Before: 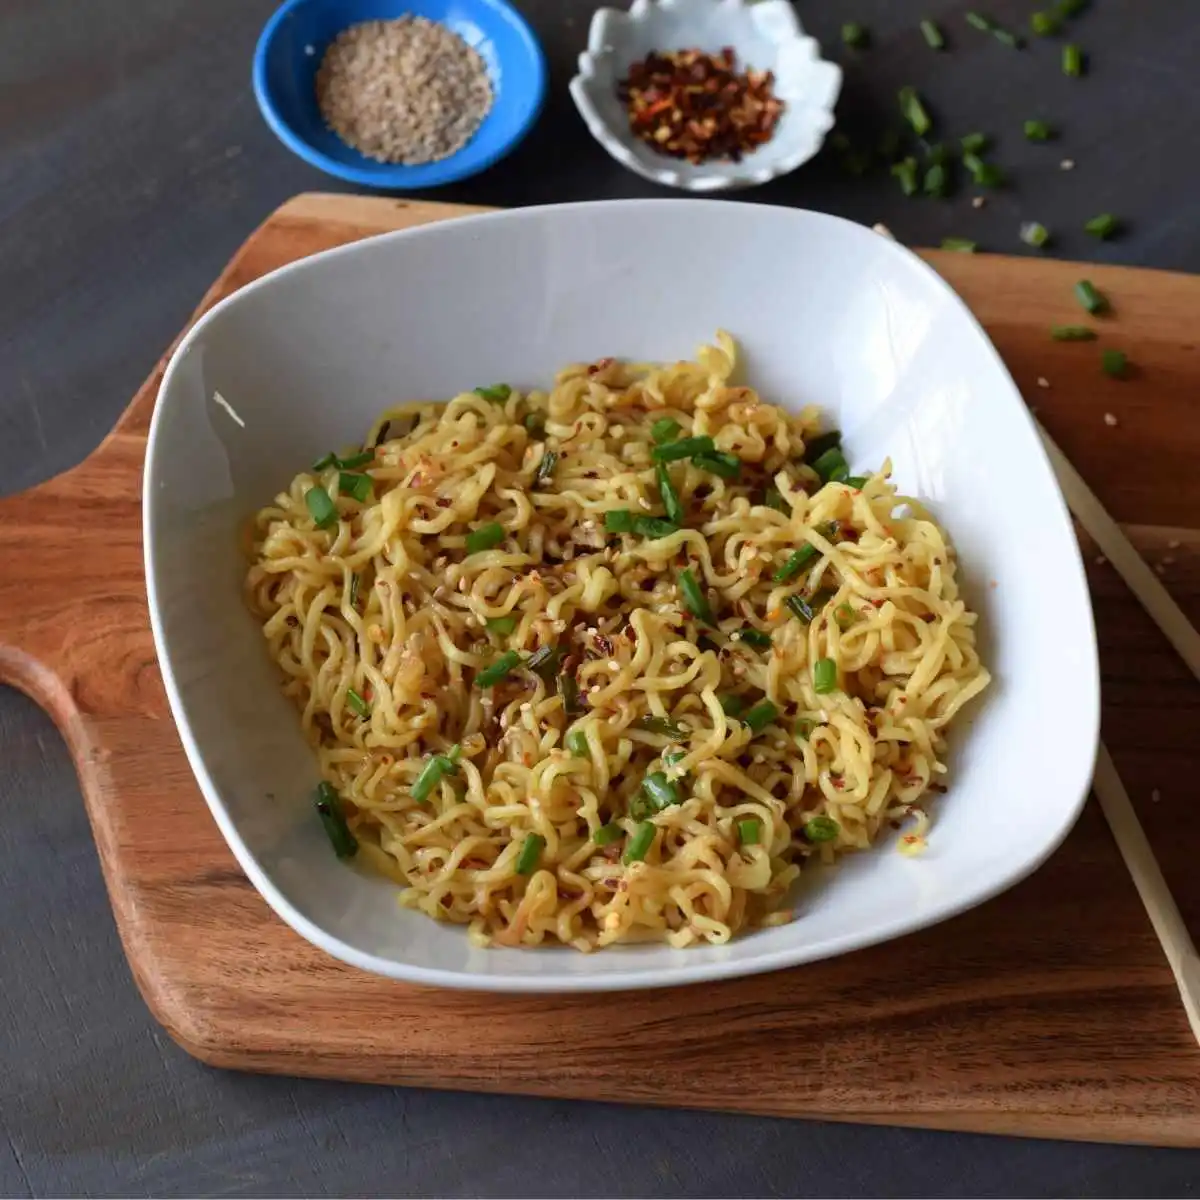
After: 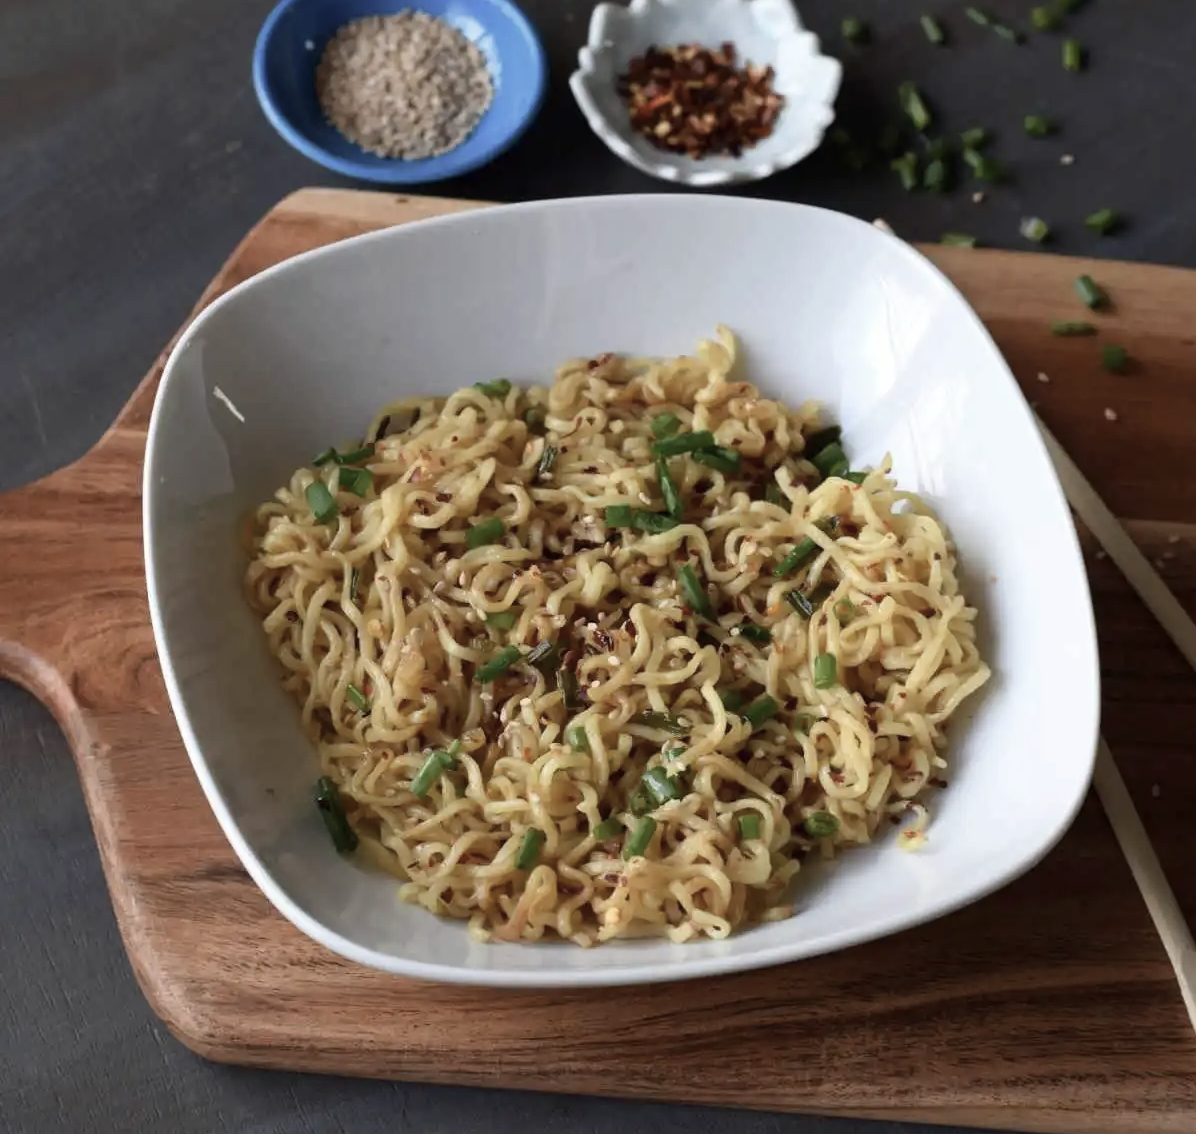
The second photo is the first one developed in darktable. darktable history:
crop: top 0.448%, right 0.264%, bottom 5.045%
vibrance: on, module defaults
contrast brightness saturation: contrast 0.1, saturation -0.36
